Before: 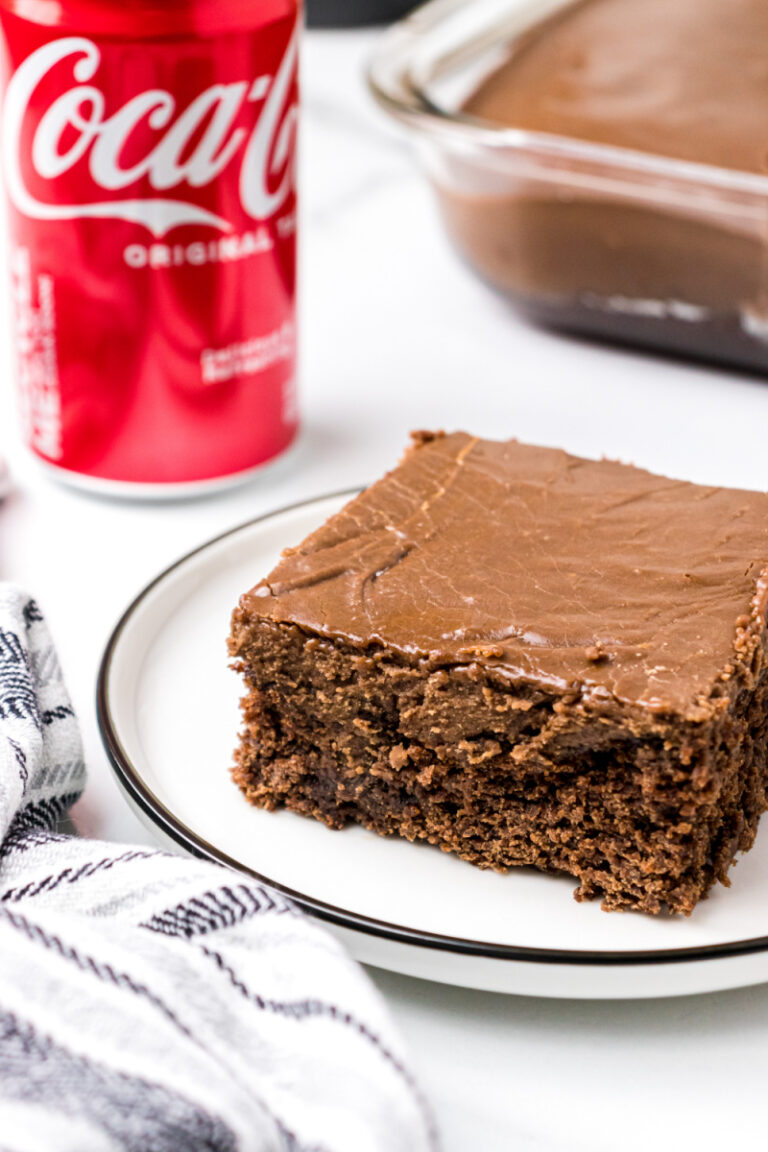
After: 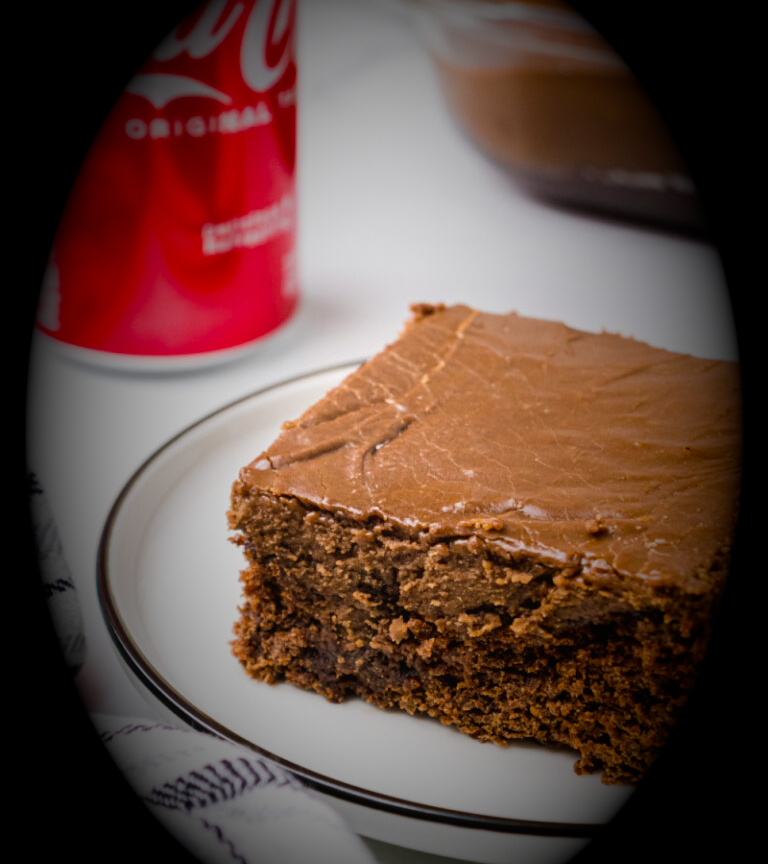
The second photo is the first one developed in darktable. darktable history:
vignetting: fall-off start 15.9%, fall-off radius 100%, brightness -1, saturation 0.5, width/height ratio 0.719
contrast equalizer: octaves 7, y [[0.6 ×6], [0.55 ×6], [0 ×6], [0 ×6], [0 ×6]], mix -0.2
crop: top 11.038%, bottom 13.962%
